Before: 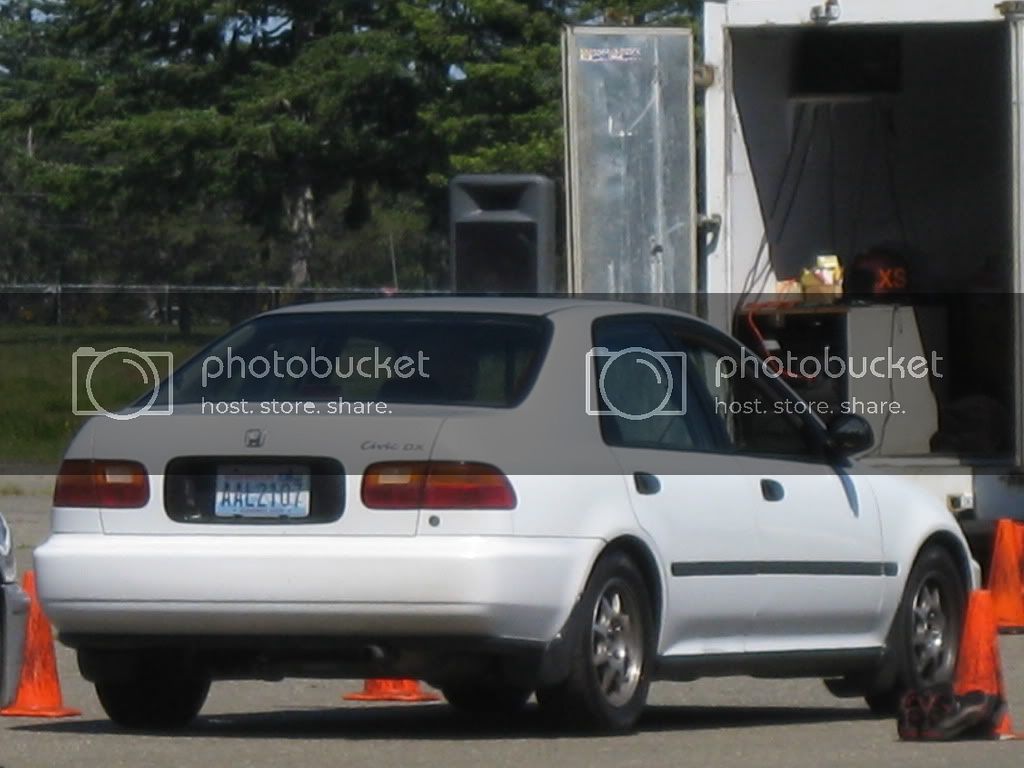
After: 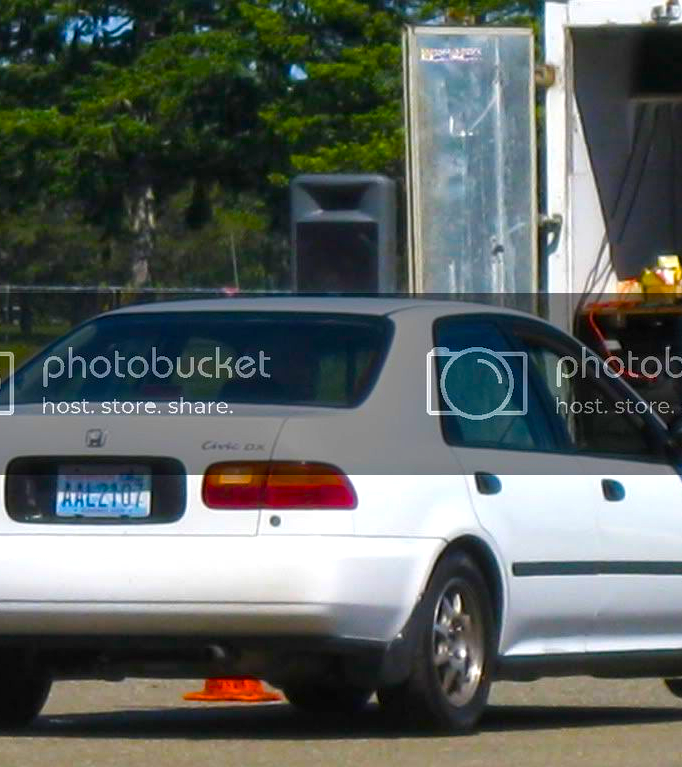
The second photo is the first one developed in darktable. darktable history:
crop and rotate: left 15.546%, right 17.787%
local contrast: highlights 100%, shadows 100%, detail 120%, midtone range 0.2
color balance rgb: linear chroma grading › shadows 10%, linear chroma grading › highlights 10%, linear chroma grading › global chroma 15%, linear chroma grading › mid-tones 15%, perceptual saturation grading › global saturation 40%, perceptual saturation grading › highlights -25%, perceptual saturation grading › mid-tones 35%, perceptual saturation grading › shadows 35%, perceptual brilliance grading › global brilliance 11.29%, global vibrance 11.29%
